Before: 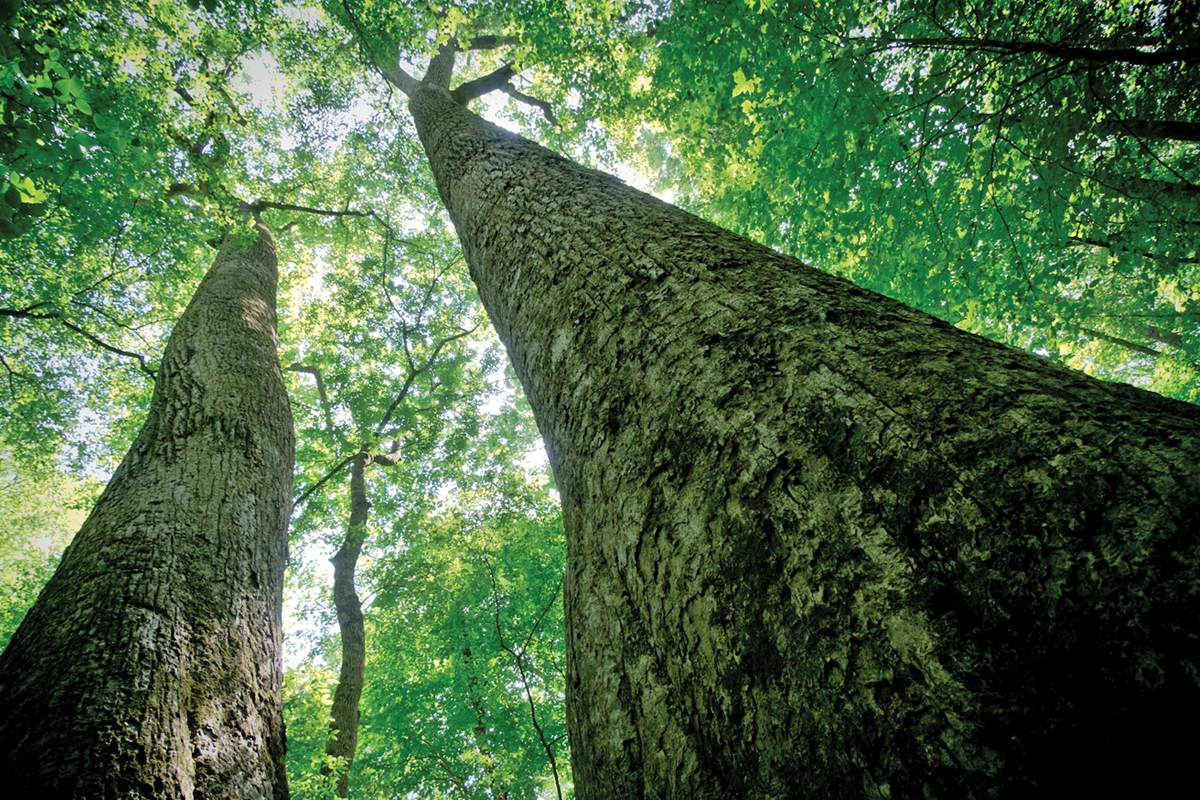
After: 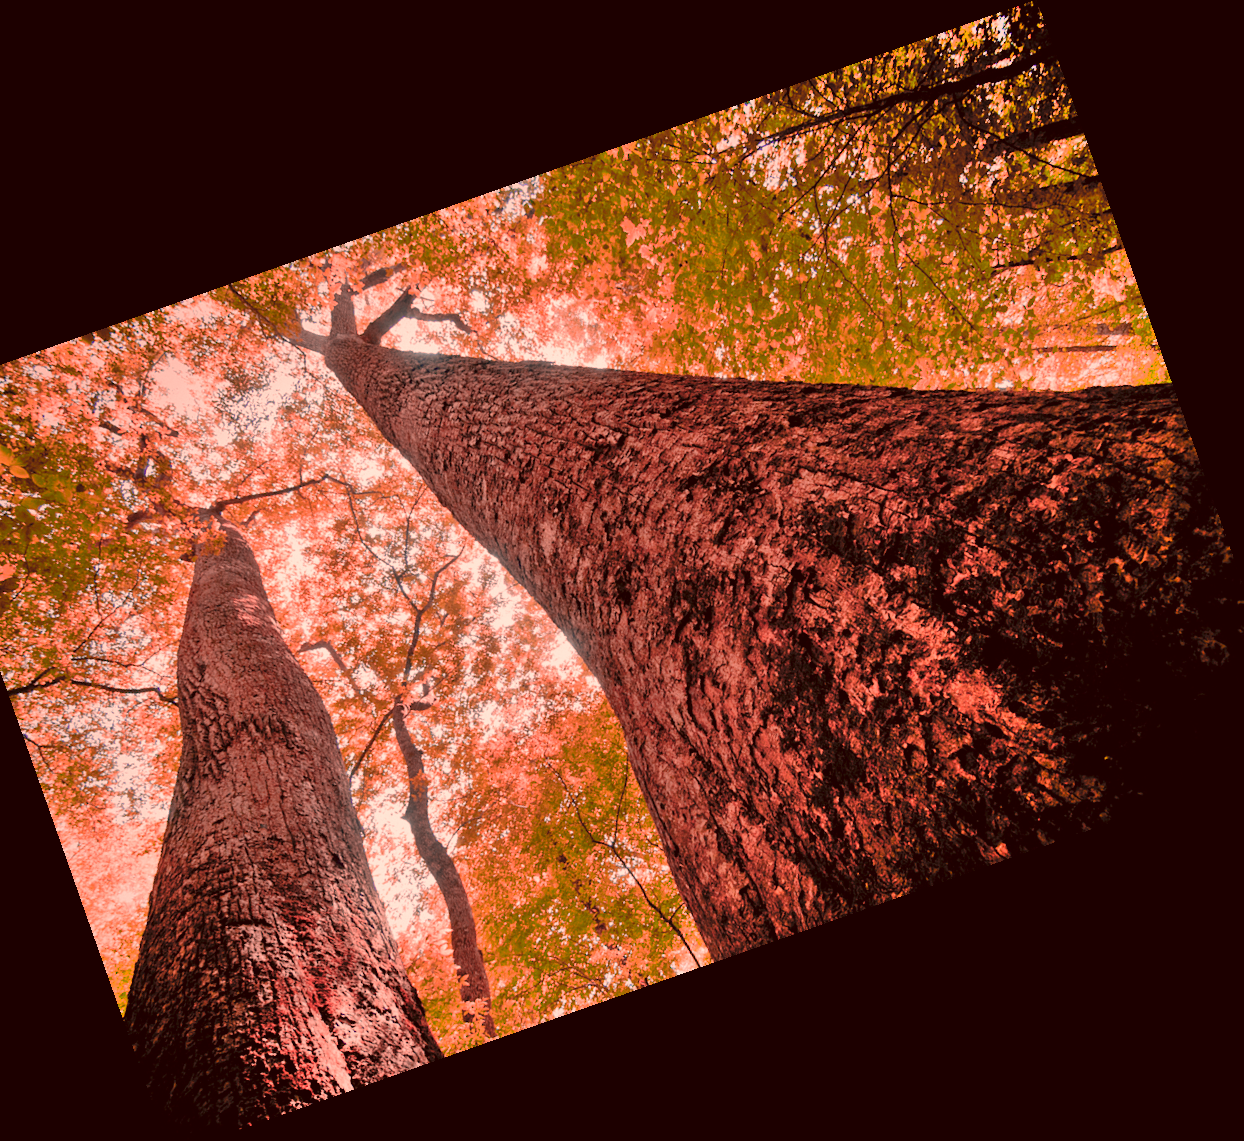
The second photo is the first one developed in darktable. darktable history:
color zones: curves: ch2 [(0, 0.5) (0.084, 0.497) (0.323, 0.335) (0.4, 0.497) (1, 0.5)], process mode strong
crop and rotate: angle 19.43°, left 6.812%, right 4.125%, bottom 1.087%
color correction: highlights a* 10.12, highlights b* 39.04, shadows a* 14.62, shadows b* 3.37
color balance rgb: perceptual saturation grading › global saturation 20%, perceptual saturation grading › highlights -25%, perceptual saturation grading › shadows 25%
shadows and highlights: radius 133.83, soften with gaussian
